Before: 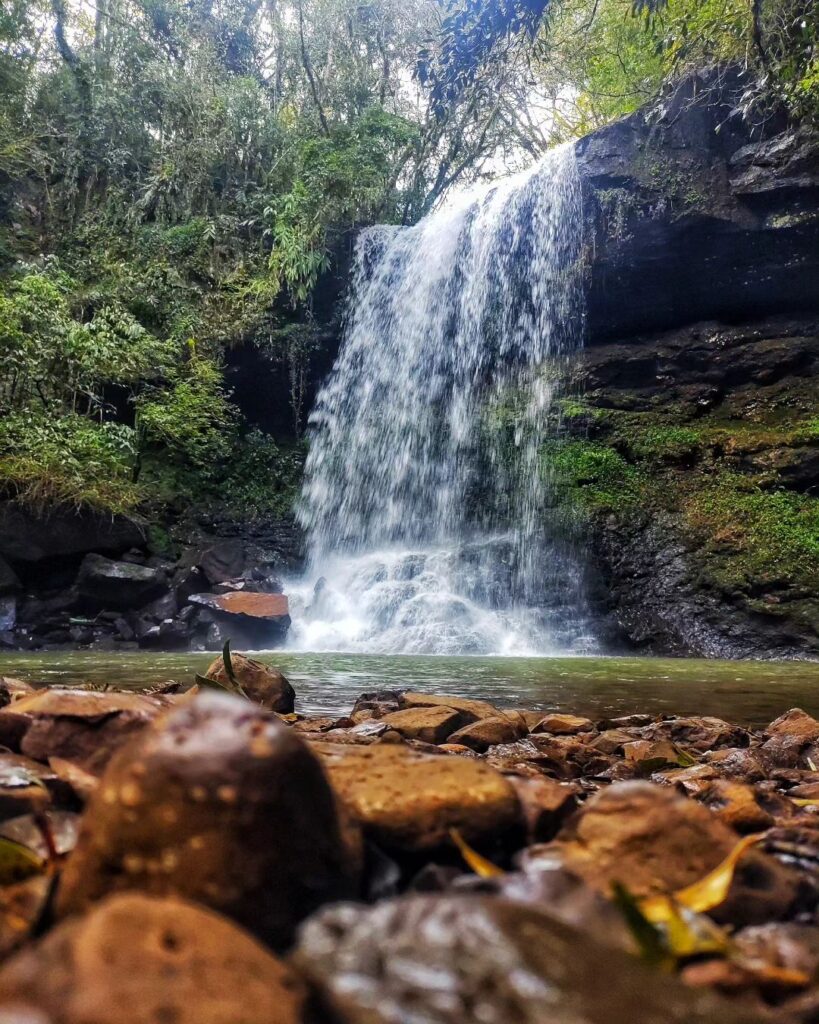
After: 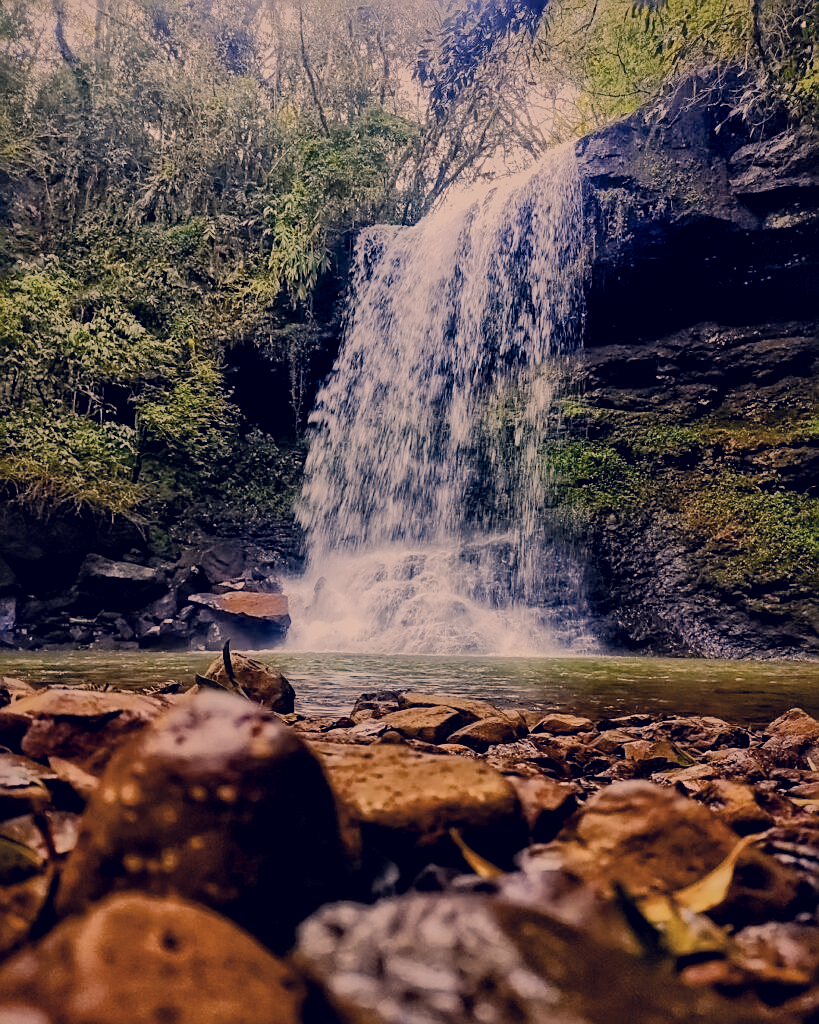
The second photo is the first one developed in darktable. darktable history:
local contrast: mode bilateral grid, contrast 21, coarseness 49, detail 119%, midtone range 0.2
color correction: highlights a* 19.71, highlights b* 28.15, shadows a* 3.47, shadows b* -16.8, saturation 0.75
contrast equalizer: octaves 7, y [[0.5 ×6], [0.5 ×6], [0.5 ×6], [0 ×6], [0, 0.039, 0.251, 0.29, 0.293, 0.292]]
sharpen: on, module defaults
shadows and highlights: shadows 25.35, highlights -71.05
filmic rgb: black relative exposure -8.03 EV, white relative exposure 4.04 EV, hardness 4.19, contrast 0.928, color science v6 (2022)
color balance rgb: power › hue 73.15°, perceptual saturation grading › global saturation 25.797%, perceptual saturation grading › highlights -50.427%, perceptual saturation grading › shadows 30.789%, saturation formula JzAzBz (2021)
